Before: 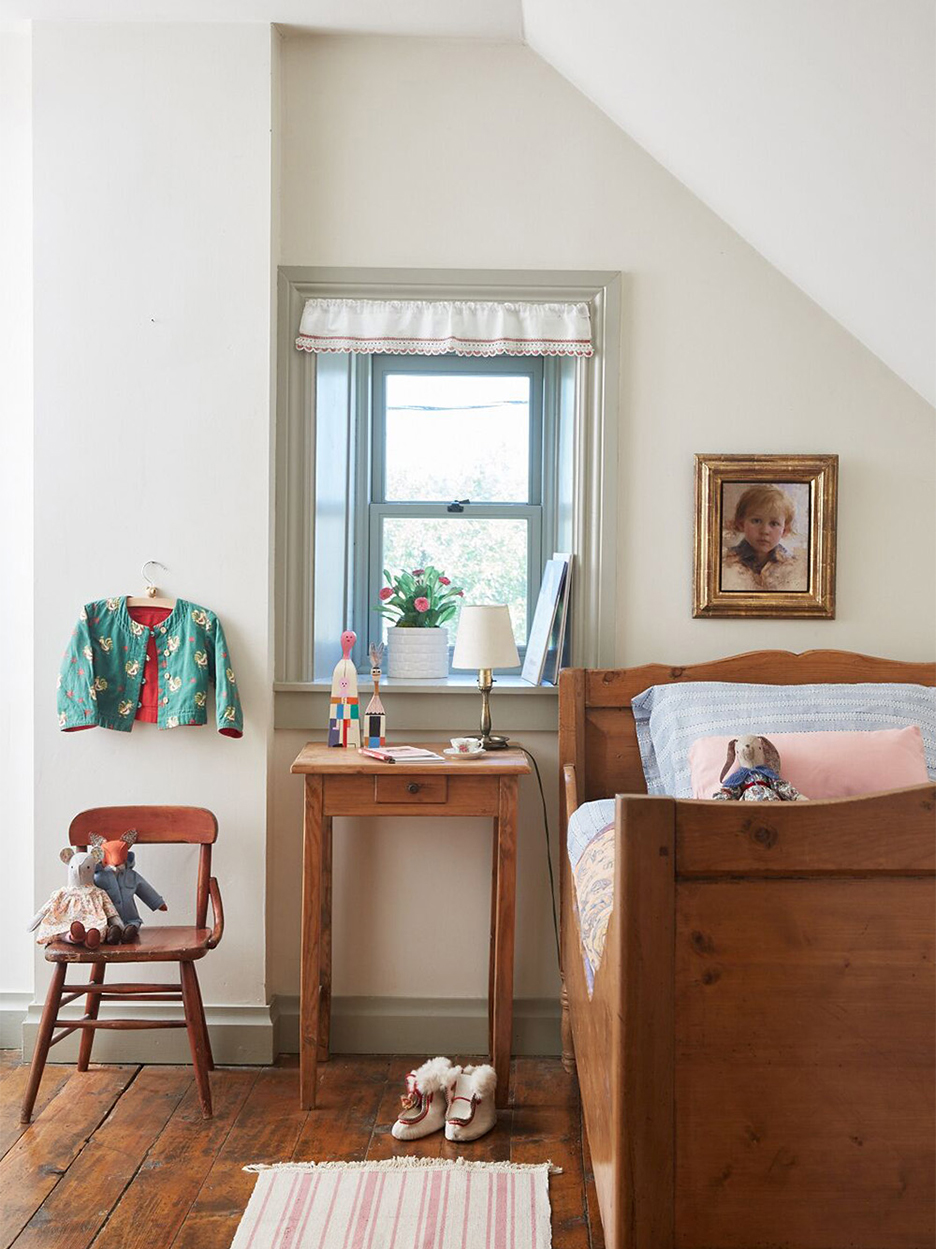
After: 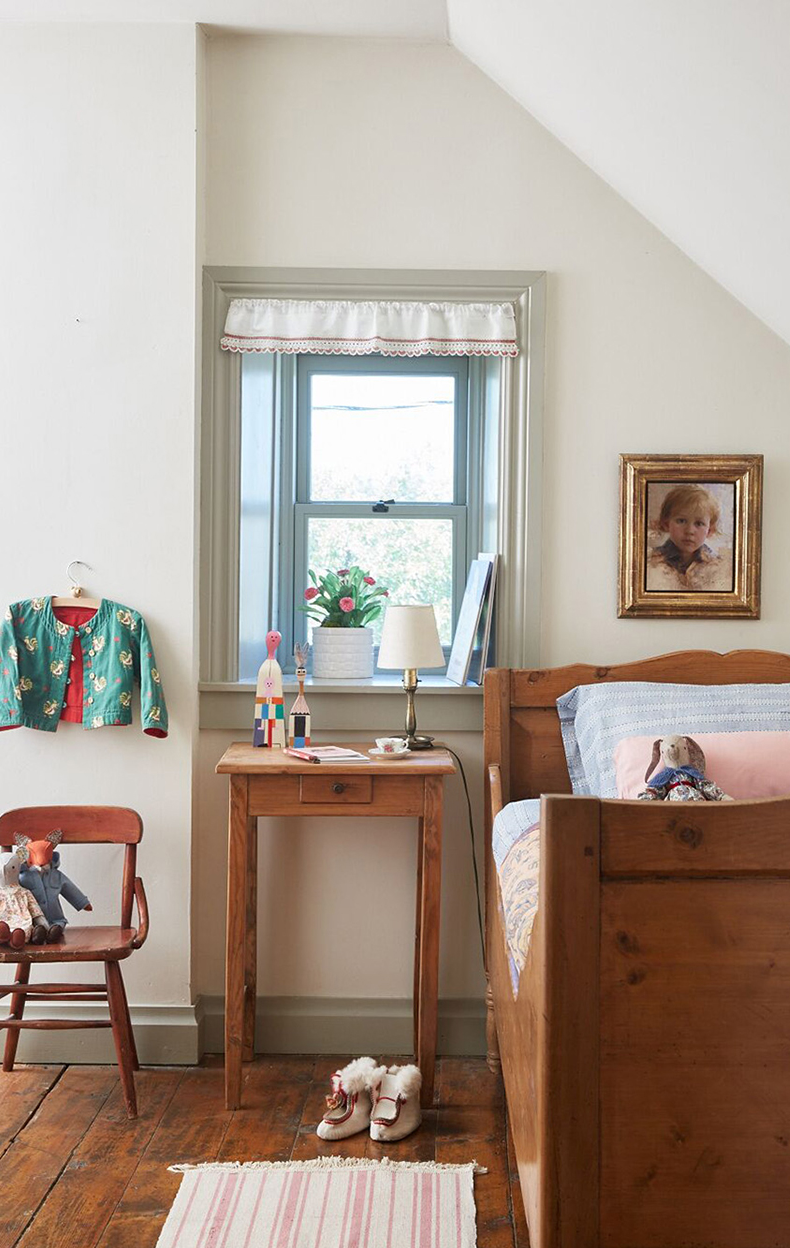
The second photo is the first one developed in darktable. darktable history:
crop: left 8.06%, right 7.446%
